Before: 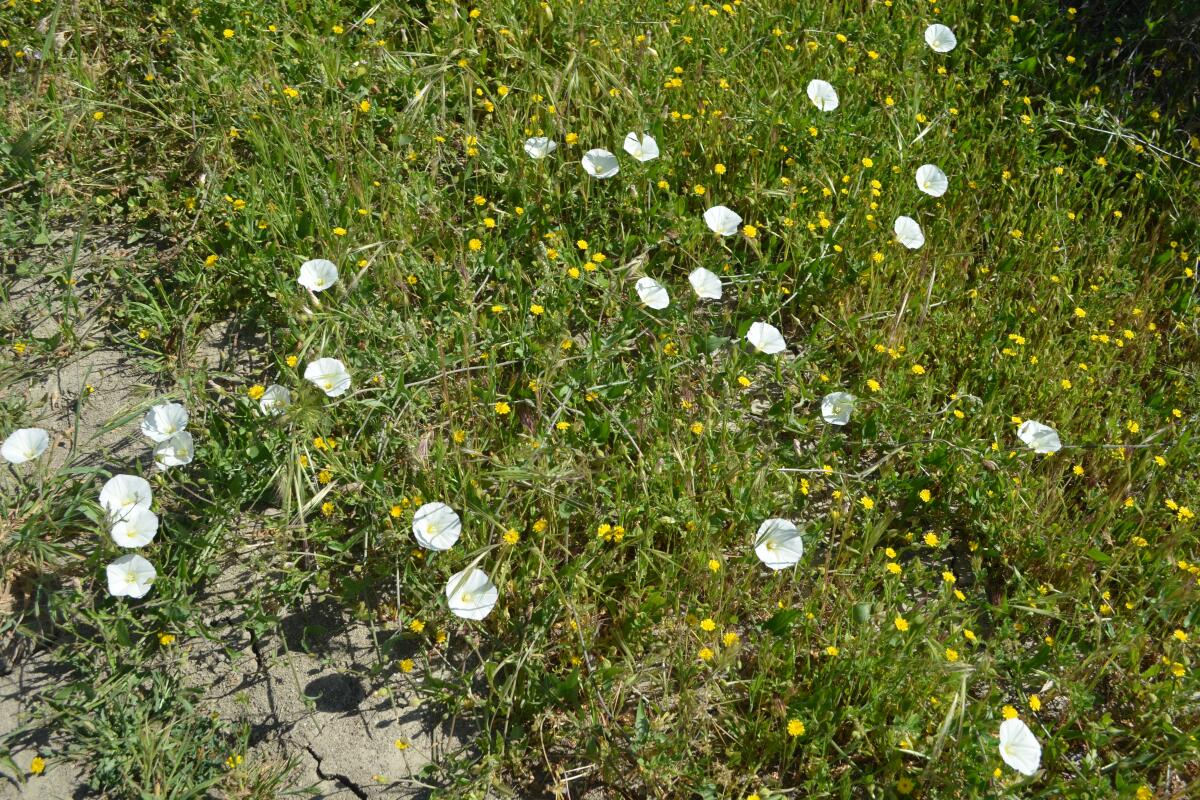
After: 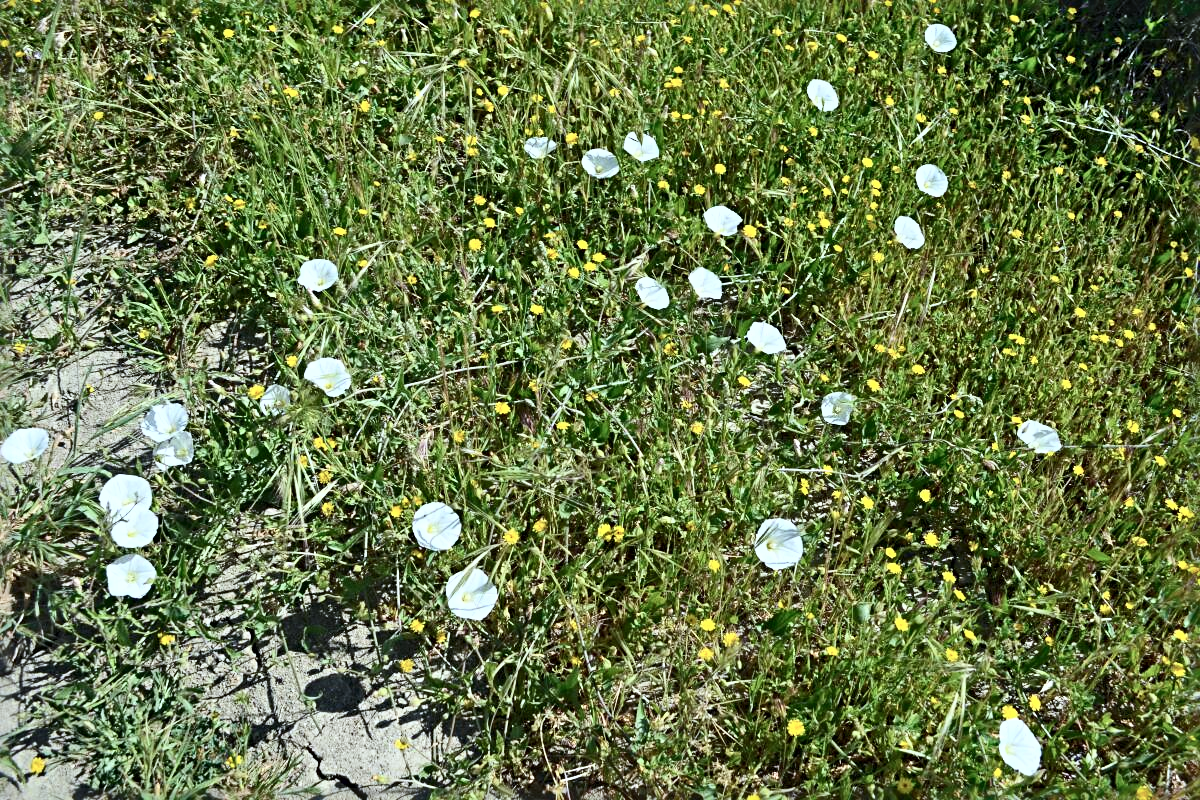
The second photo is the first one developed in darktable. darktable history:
sharpen: radius 4.884
shadows and highlights: shadows 53.24, soften with gaussian
contrast brightness saturation: contrast 0.237, brightness 0.093
color calibration: x 0.371, y 0.377, temperature 4297.24 K
